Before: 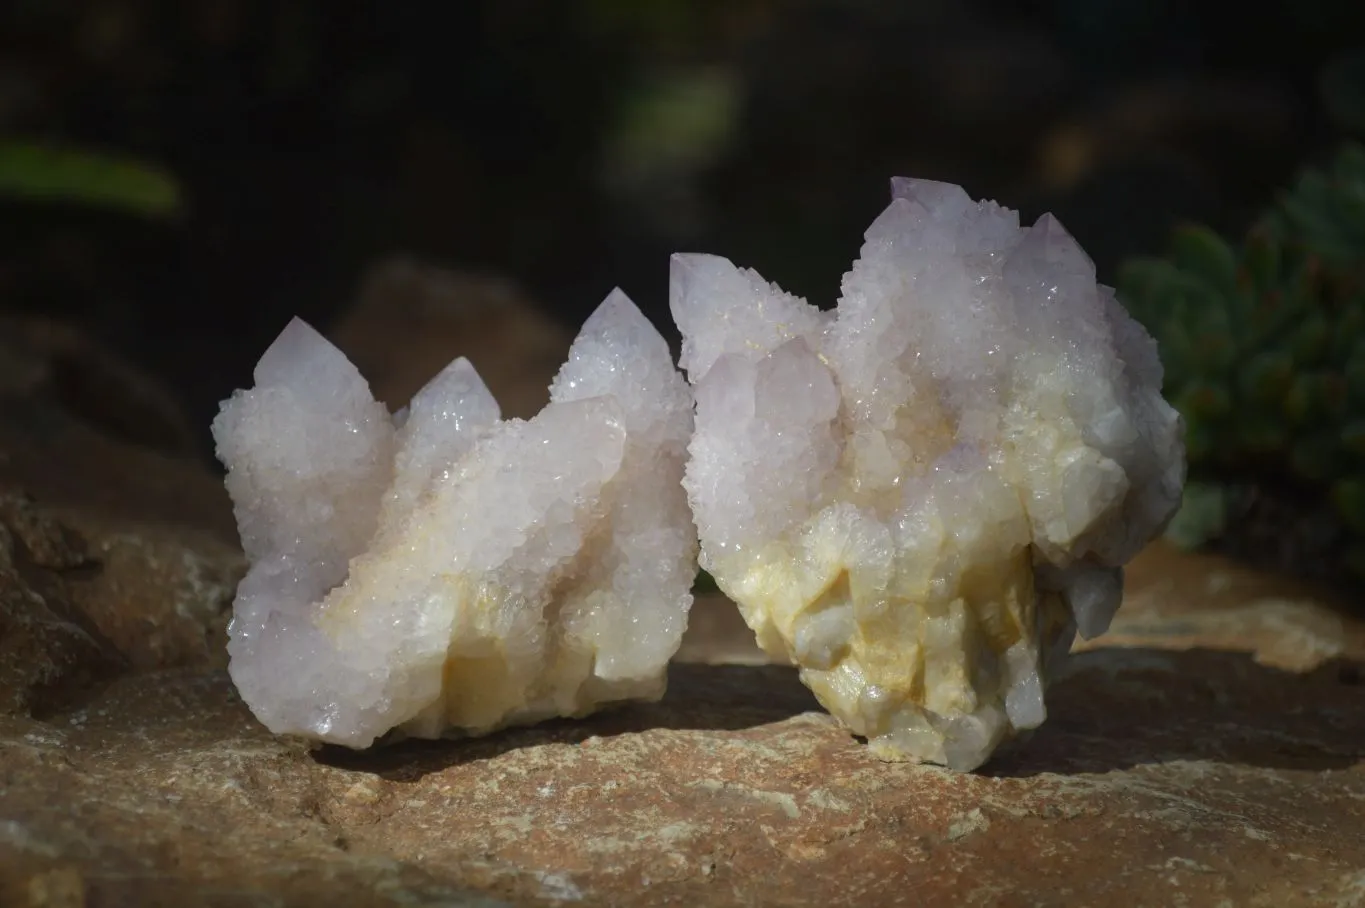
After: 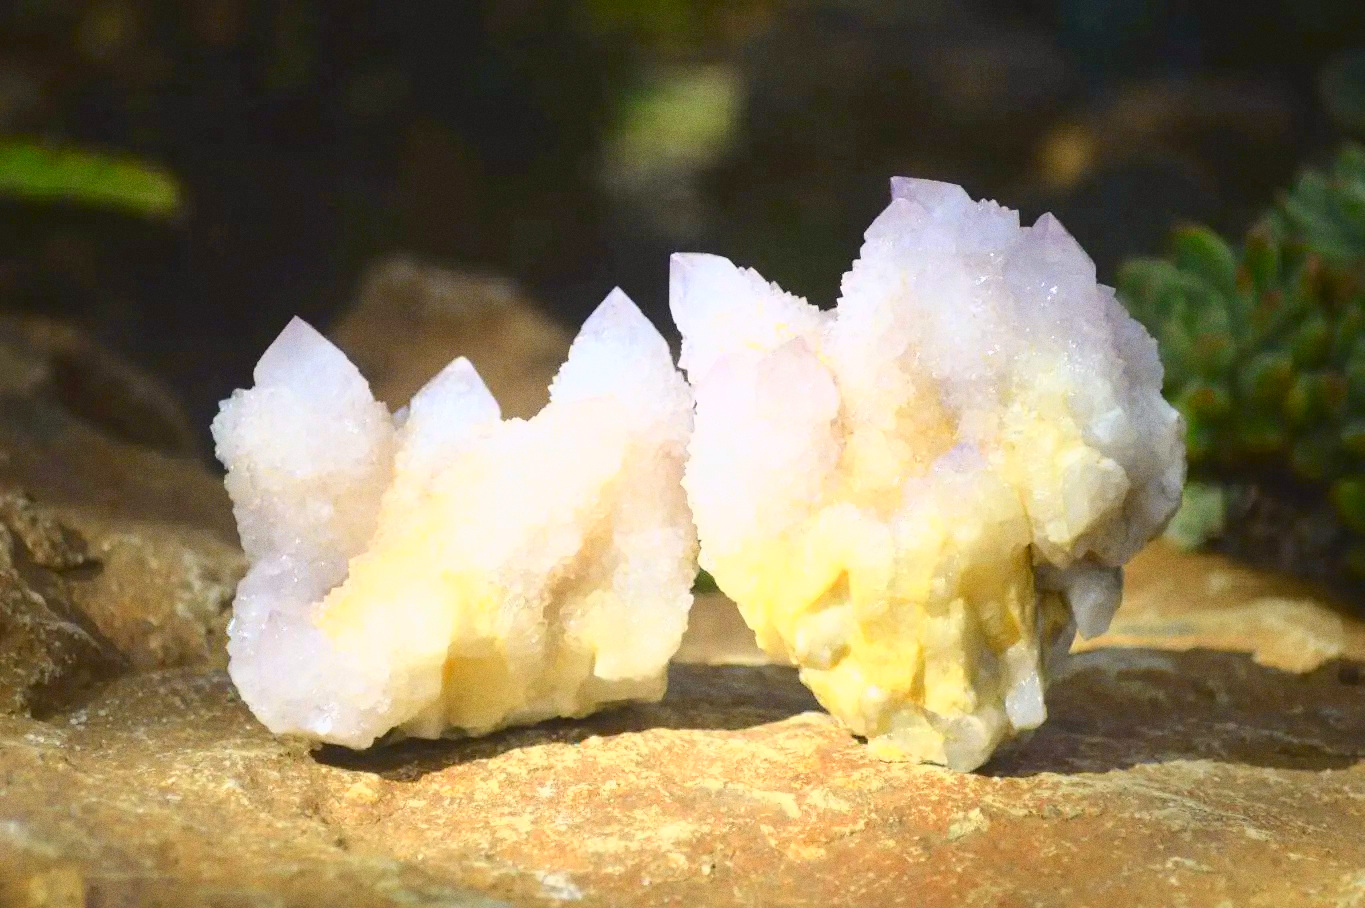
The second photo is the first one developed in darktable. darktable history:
grain: coarseness 0.09 ISO
tone curve: curves: ch0 [(0, 0.019) (0.078, 0.058) (0.223, 0.217) (0.424, 0.553) (0.631, 0.764) (0.816, 0.932) (1, 1)]; ch1 [(0, 0) (0.262, 0.227) (0.417, 0.386) (0.469, 0.467) (0.502, 0.503) (0.544, 0.548) (0.57, 0.579) (0.608, 0.62) (0.65, 0.68) (0.994, 0.987)]; ch2 [(0, 0) (0.262, 0.188) (0.5, 0.504) (0.553, 0.592) (0.599, 0.653) (1, 1)], color space Lab, independent channels, preserve colors none
lowpass: radius 0.1, contrast 0.85, saturation 1.1, unbound 0
exposure: black level correction 0.001, exposure 1.398 EV, compensate exposure bias true, compensate highlight preservation false
